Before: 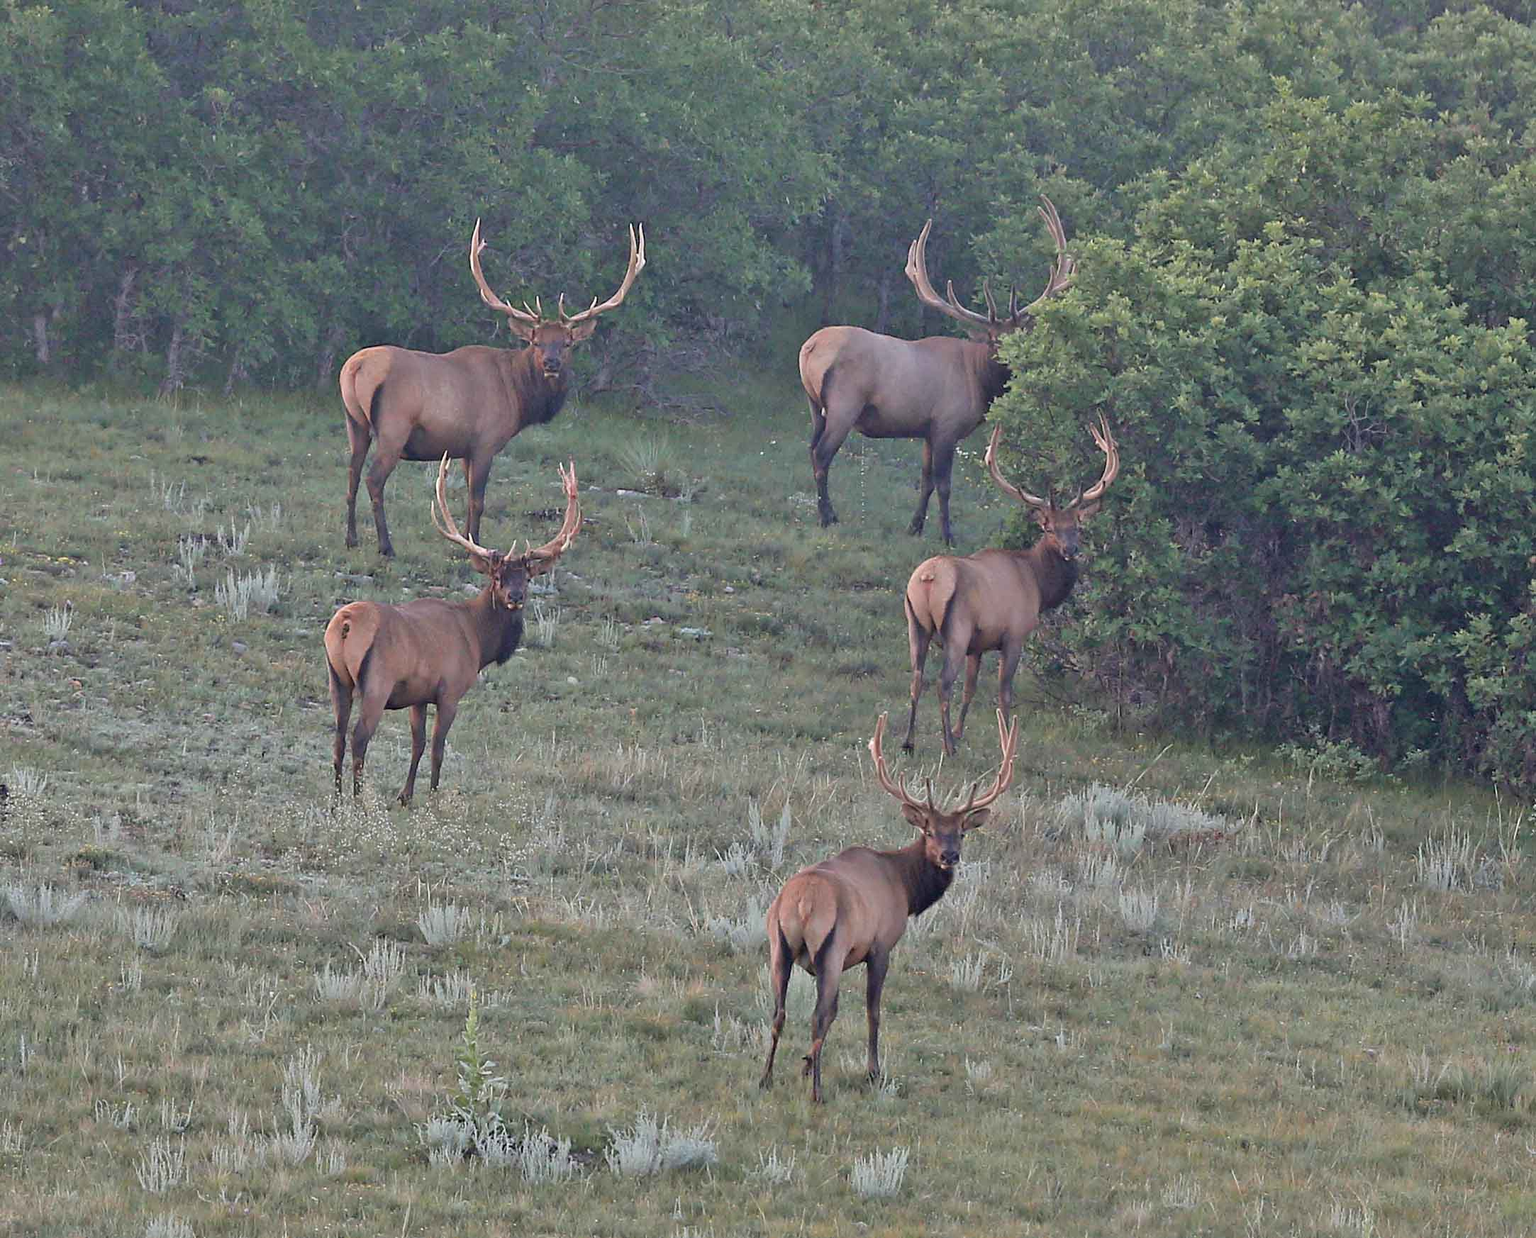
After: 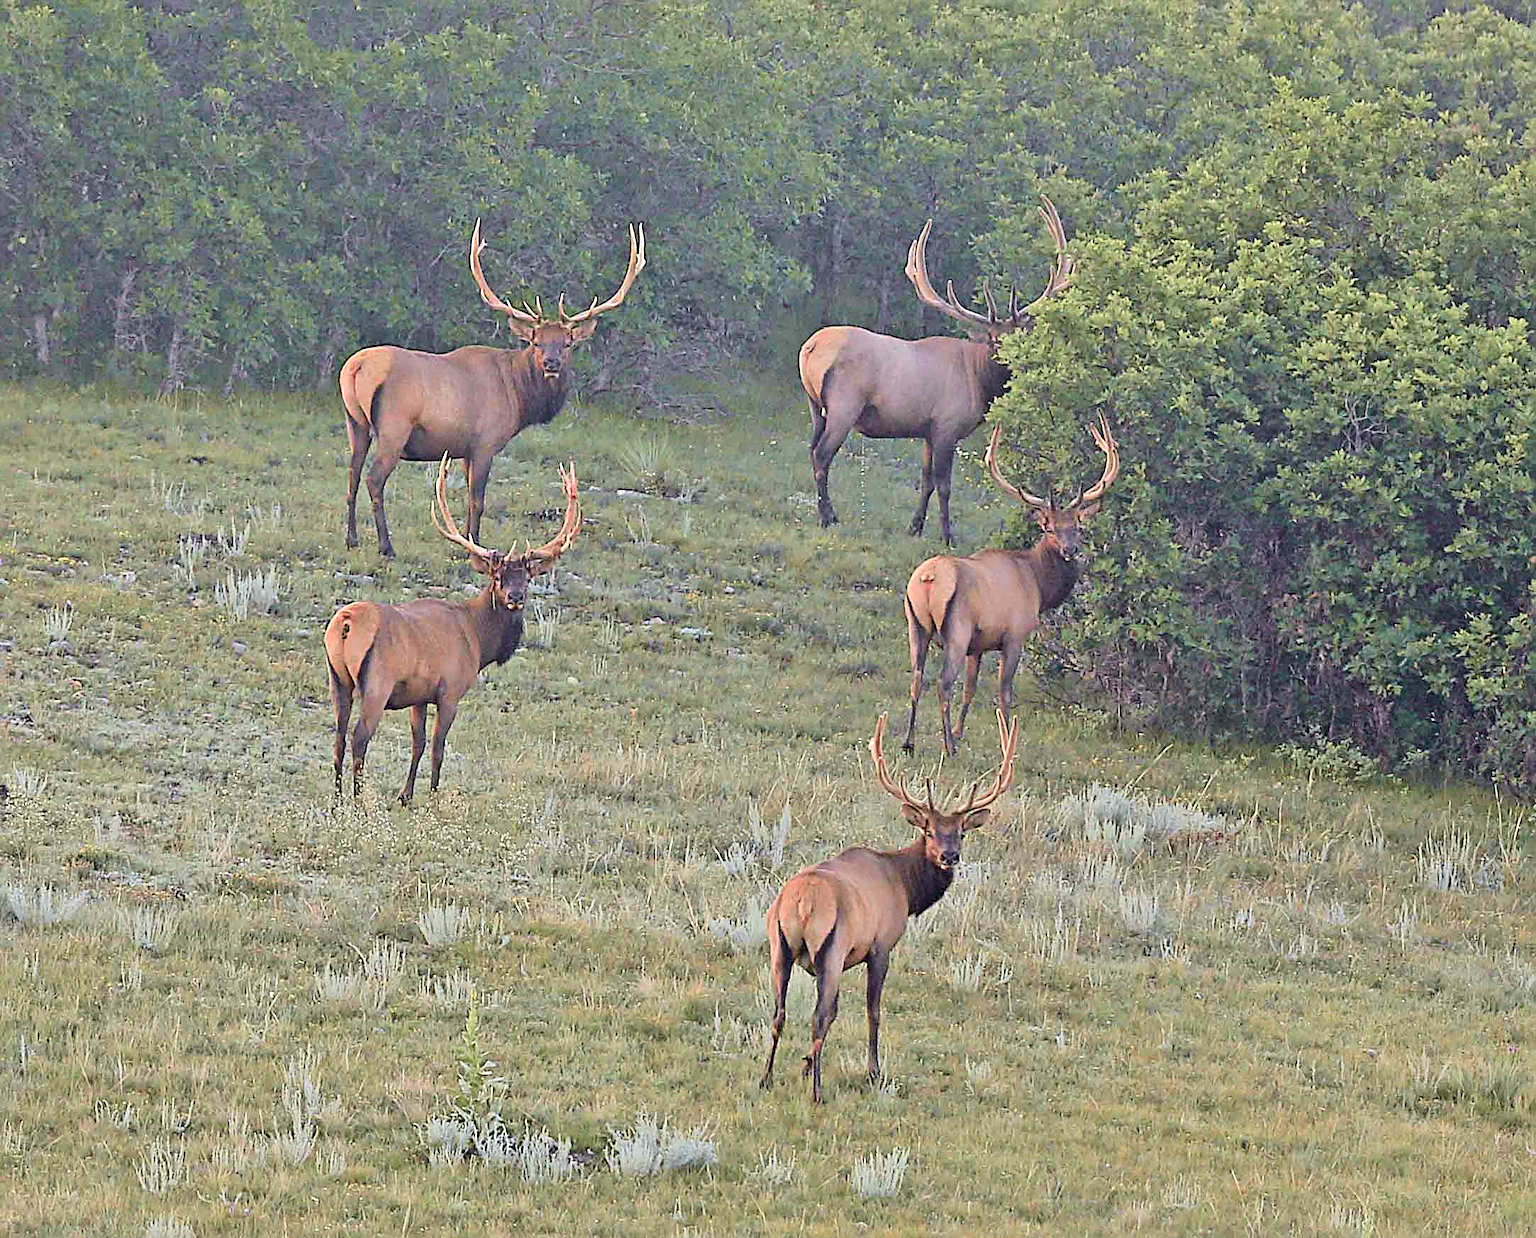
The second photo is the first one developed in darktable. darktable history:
sharpen: radius 3.025, amount 0.757
exposure: black level correction 0, exposure 0.5 EV, compensate highlight preservation false
tone curve: curves: ch0 [(0, 0) (0.091, 0.066) (0.184, 0.16) (0.491, 0.519) (0.748, 0.765) (1, 0.919)]; ch1 [(0, 0) (0.179, 0.173) (0.322, 0.32) (0.424, 0.424) (0.502, 0.504) (0.56, 0.575) (0.631, 0.675) (0.777, 0.806) (1, 1)]; ch2 [(0, 0) (0.434, 0.447) (0.485, 0.495) (0.524, 0.563) (0.676, 0.691) (1, 1)], color space Lab, independent channels, preserve colors none
